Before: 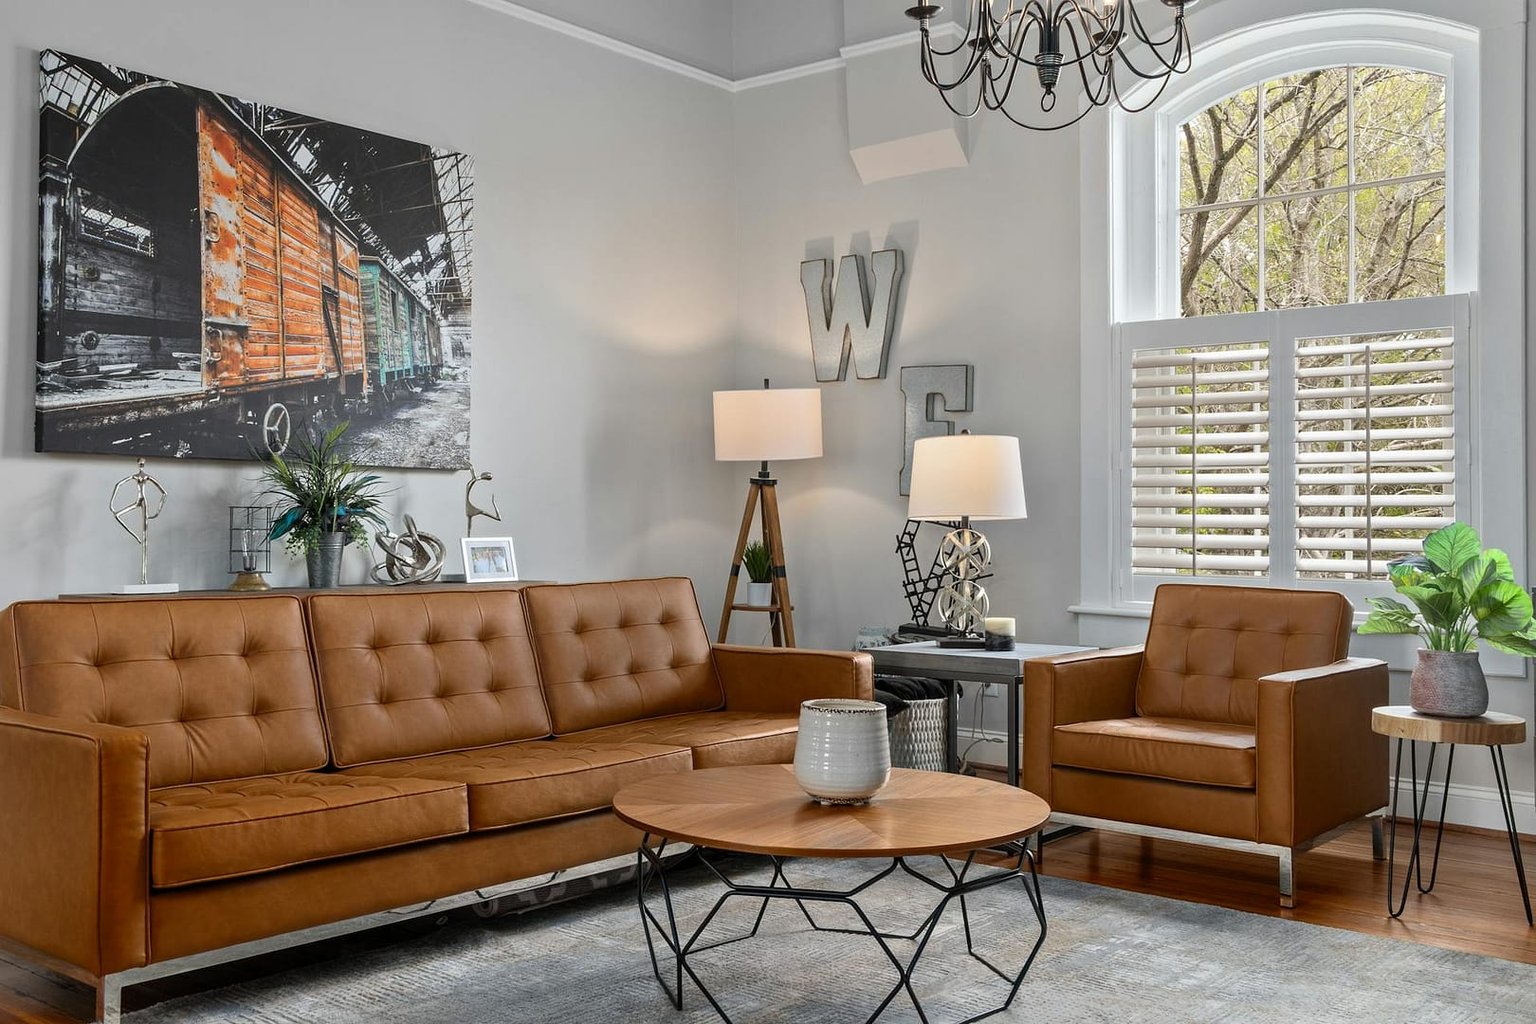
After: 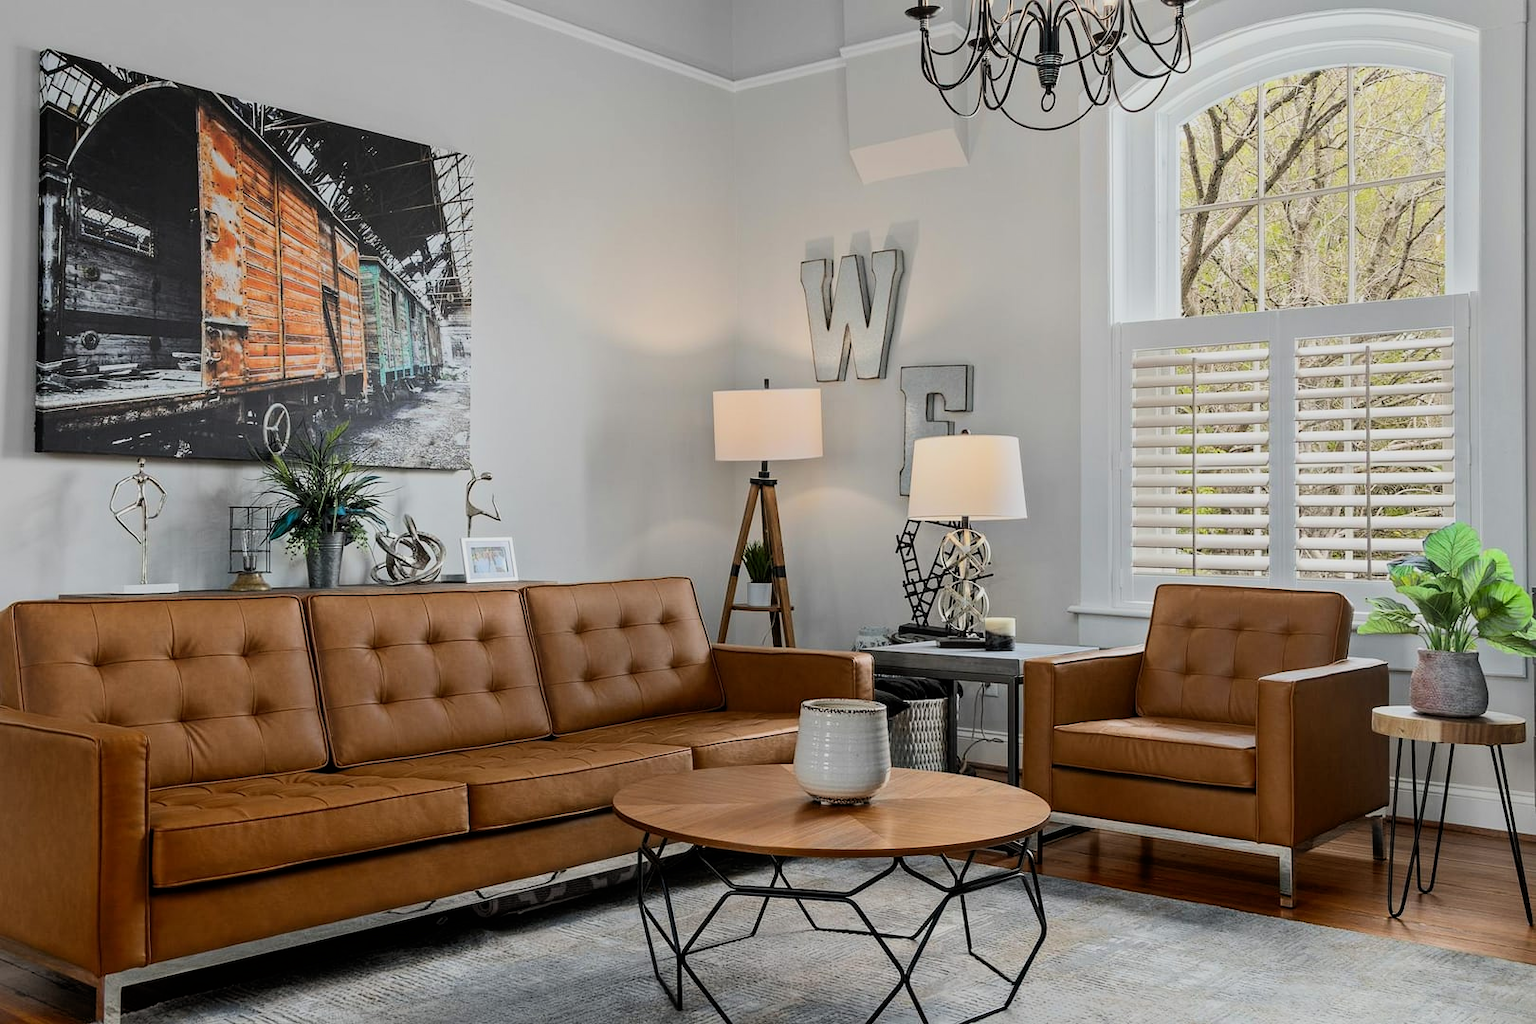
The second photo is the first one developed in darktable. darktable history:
tone equalizer: -8 EV -0.001 EV, -7 EV 0.001 EV, -6 EV -0.002 EV, -5 EV -0.003 EV, -4 EV -0.062 EV, -3 EV -0.222 EV, -2 EV -0.267 EV, -1 EV 0.105 EV, +0 EV 0.303 EV
filmic rgb: black relative exposure -7.65 EV, white relative exposure 4.56 EV, hardness 3.61, color science v6 (2022)
